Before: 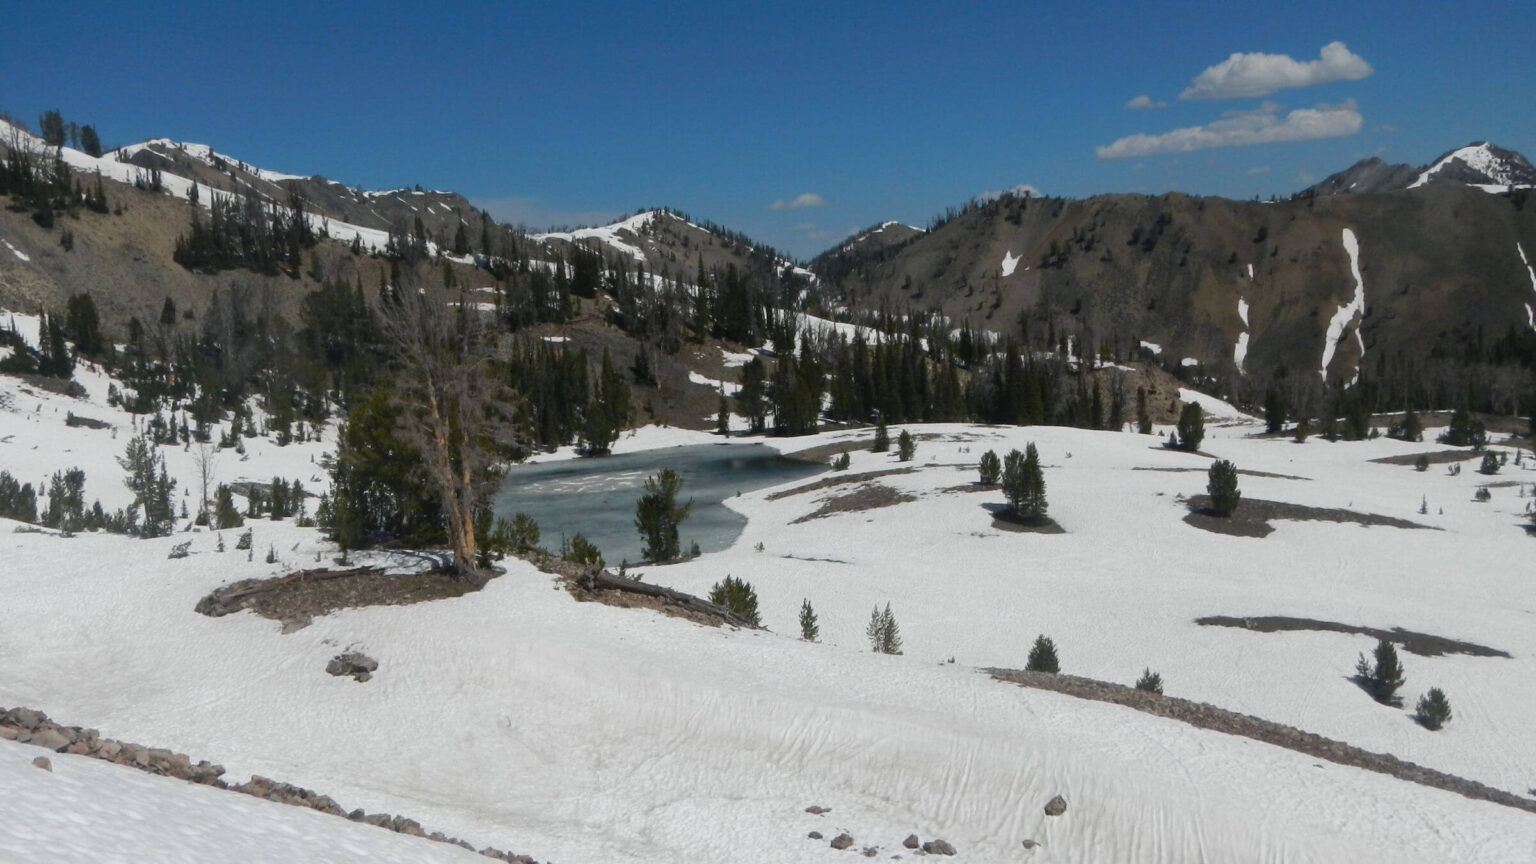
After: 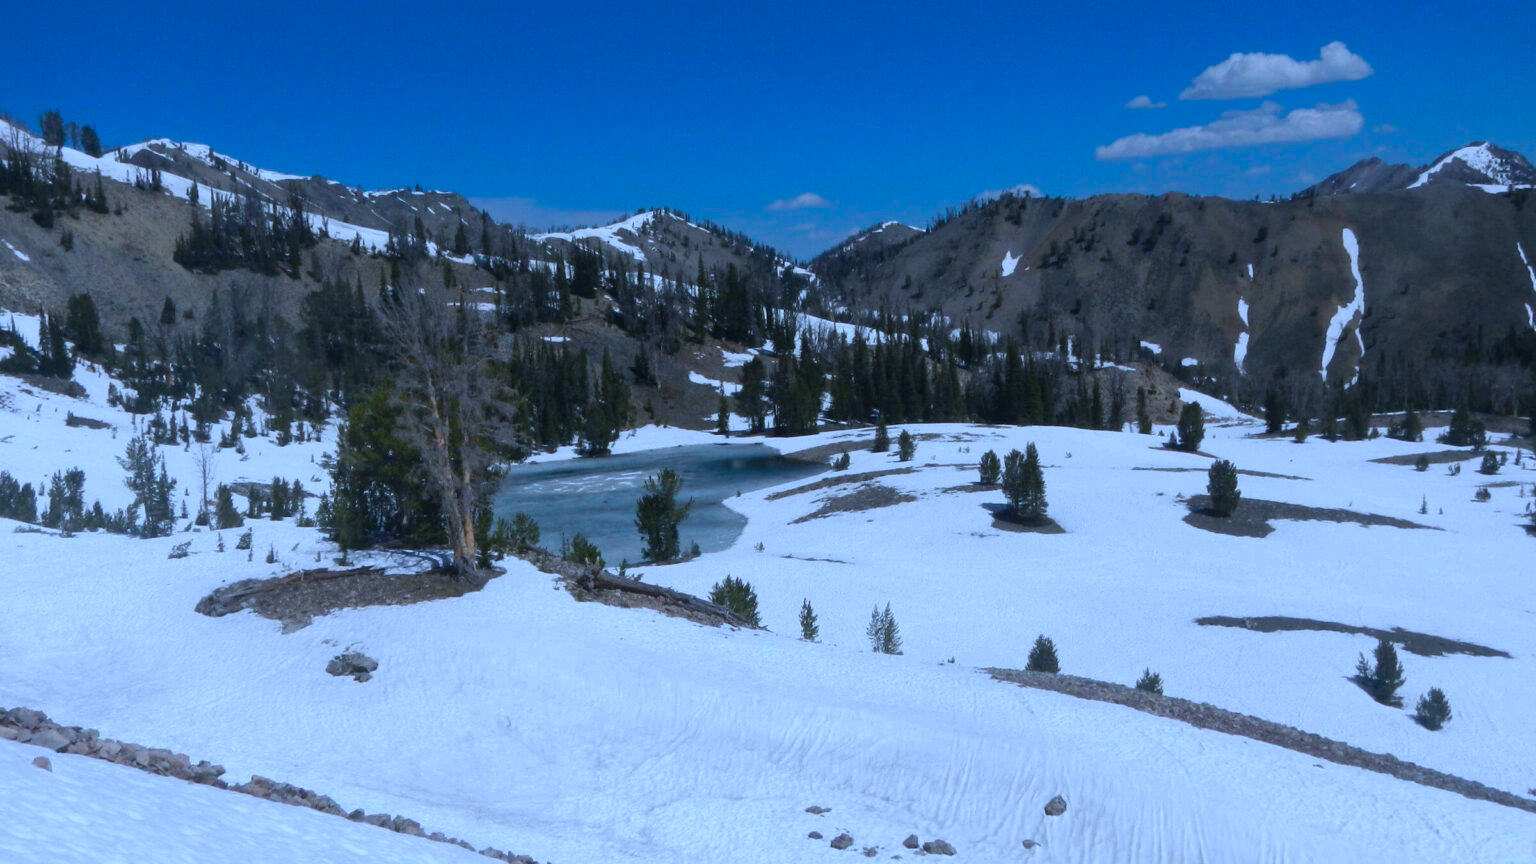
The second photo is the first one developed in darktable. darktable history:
exposure: compensate highlight preservation false
color calibration: output colorfulness [0, 0.315, 0, 0], illuminant as shot in camera, adaptation linear Bradford (ICC v4), x 0.407, y 0.403, temperature 3528.5 K
